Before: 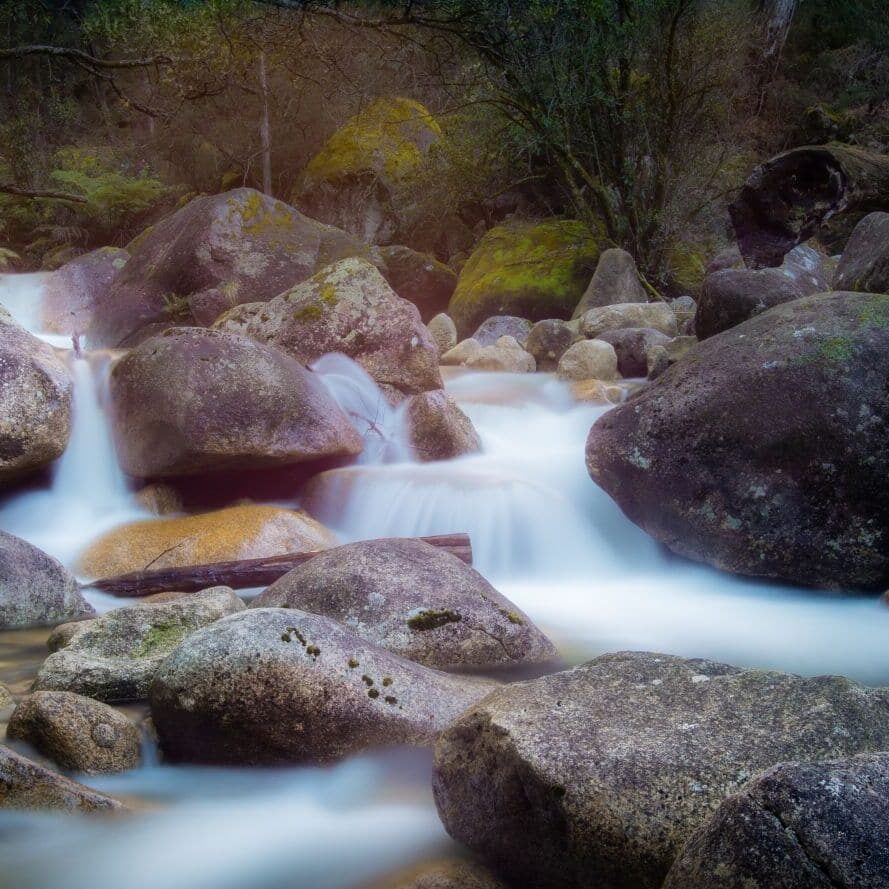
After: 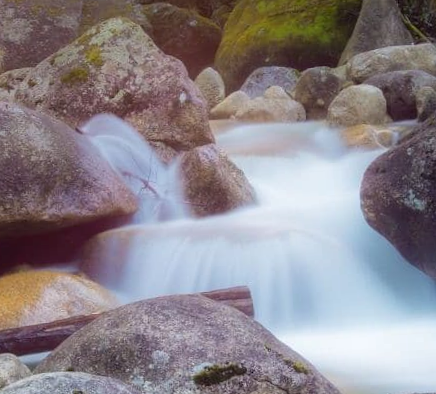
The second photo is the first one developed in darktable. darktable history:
rotate and perspective: rotation -3.52°, crop left 0.036, crop right 0.964, crop top 0.081, crop bottom 0.919
crop: left 25%, top 25%, right 25%, bottom 25%
